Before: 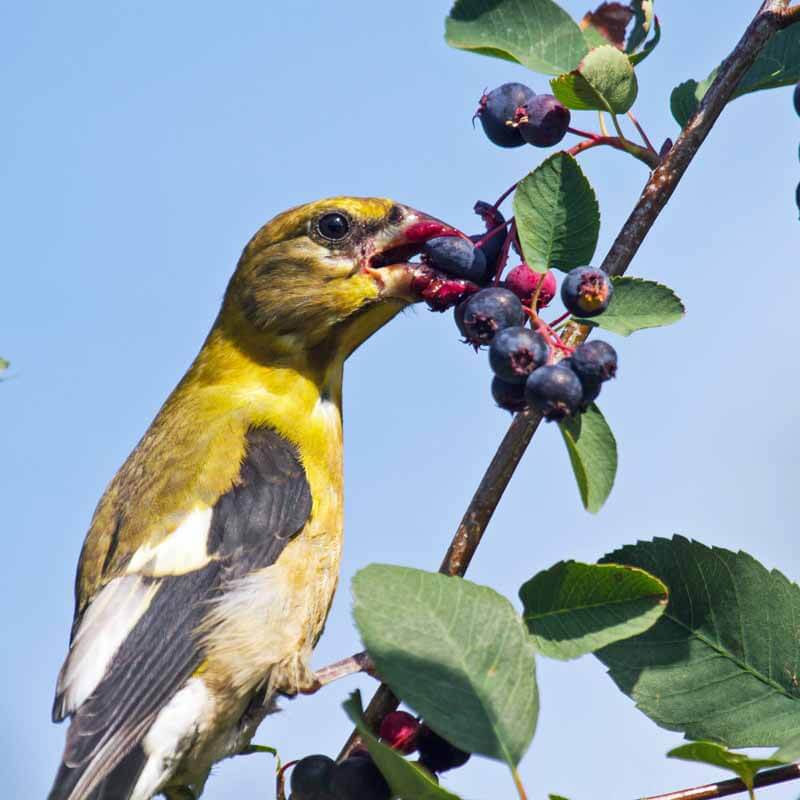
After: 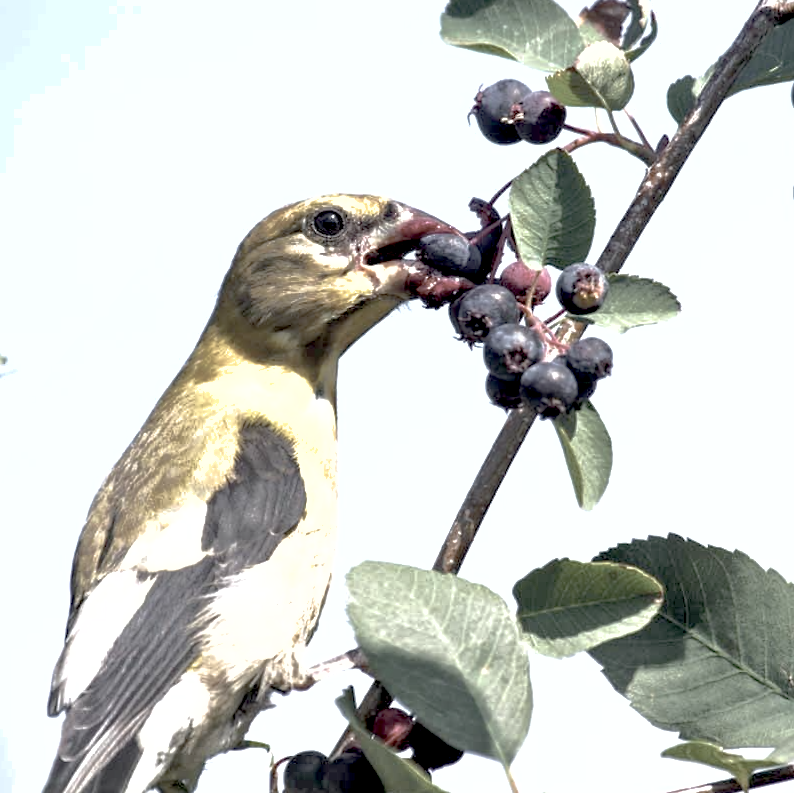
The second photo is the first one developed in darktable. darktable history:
rotate and perspective: rotation 0.192°, lens shift (horizontal) -0.015, crop left 0.005, crop right 0.996, crop top 0.006, crop bottom 0.99
exposure: black level correction 0.01, exposure 1 EV, compensate highlight preservation false
color correction: saturation 0.3
shadows and highlights: on, module defaults
